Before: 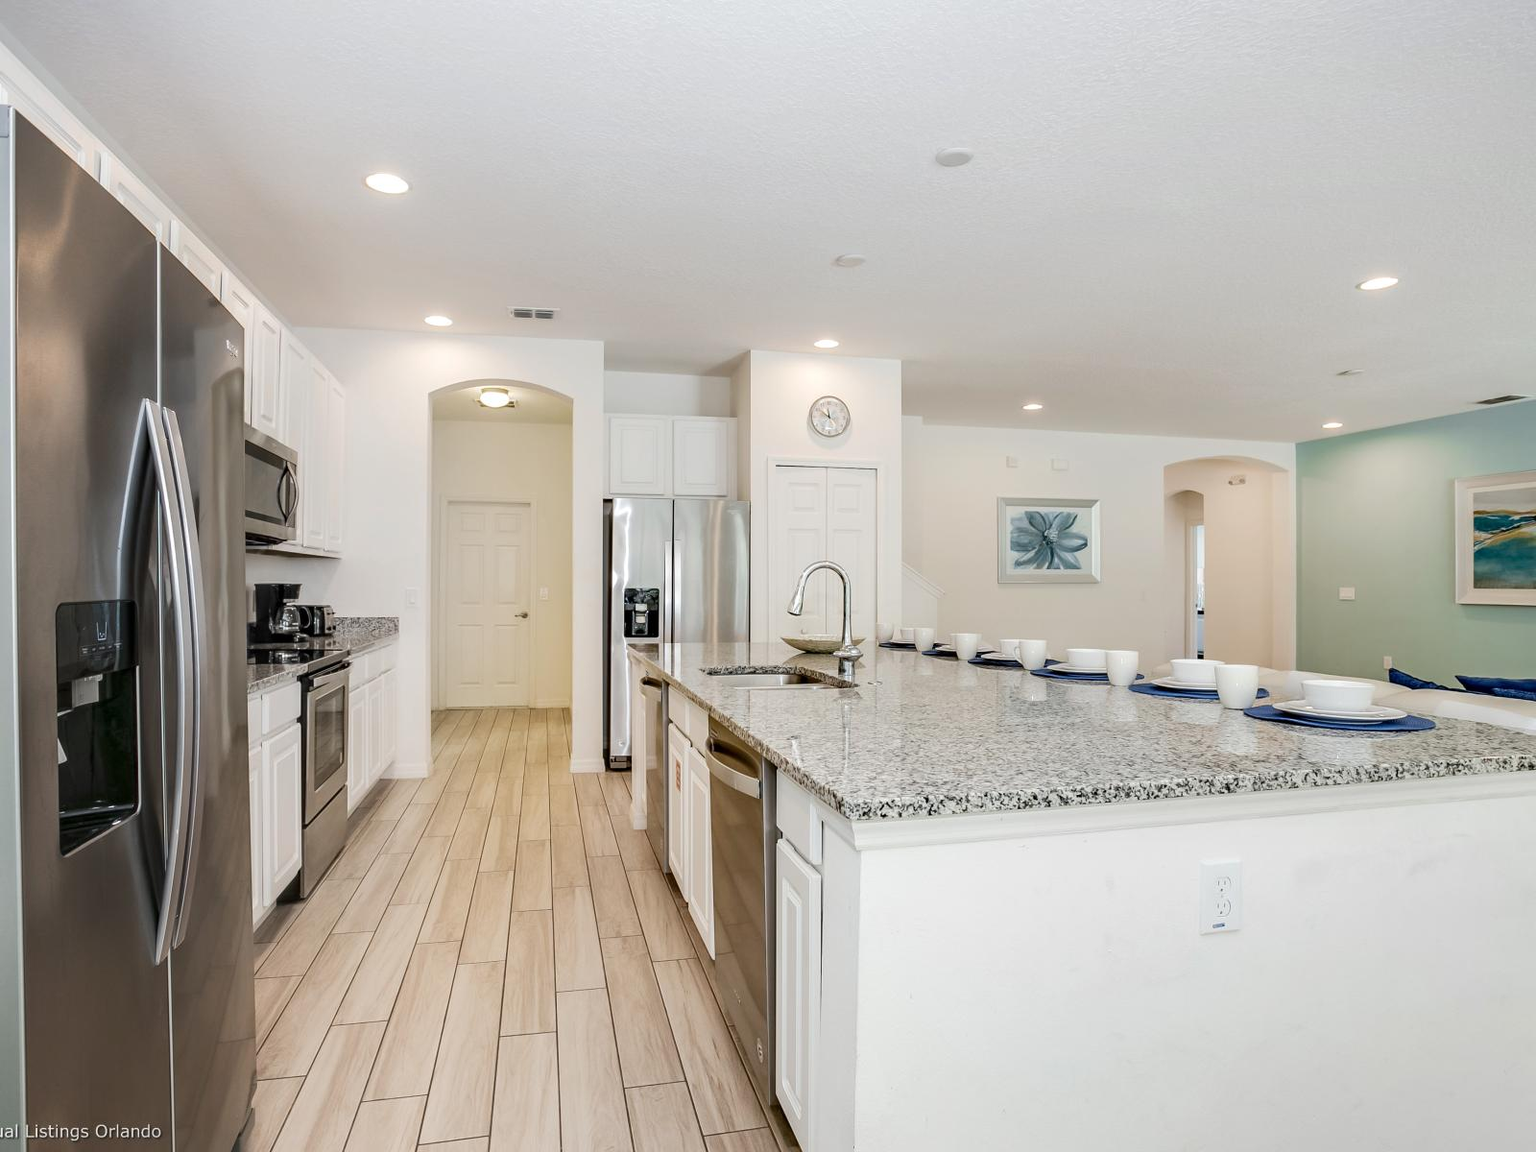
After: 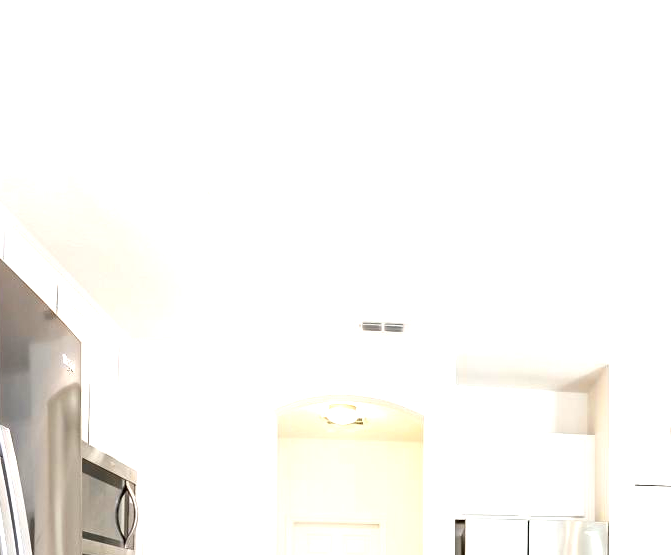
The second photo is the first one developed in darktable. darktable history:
crop and rotate: left 10.817%, top 0.062%, right 47.194%, bottom 53.626%
exposure: black level correction 0, exposure 1.3 EV, compensate exposure bias true, compensate highlight preservation false
